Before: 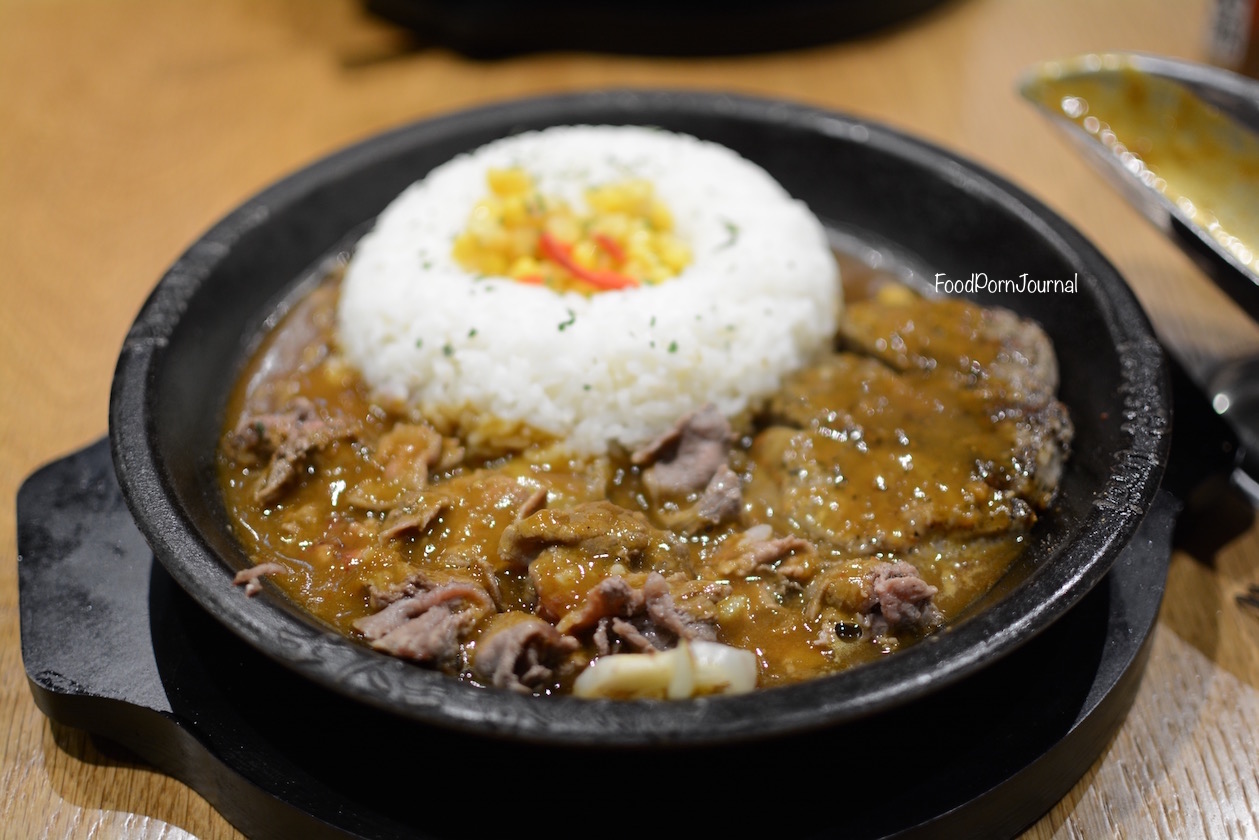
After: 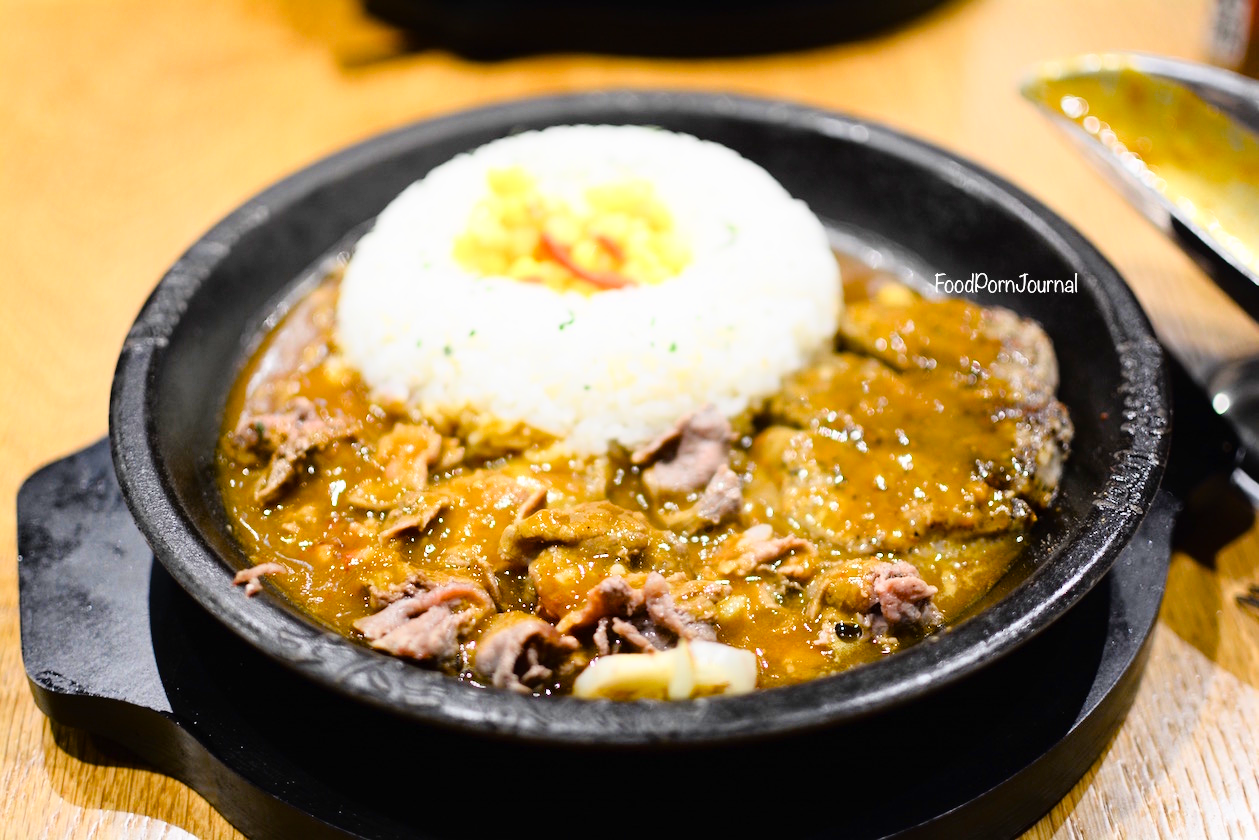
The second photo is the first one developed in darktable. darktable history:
exposure: exposure -0.064 EV, compensate highlight preservation false
color balance rgb: linear chroma grading › global chroma 8.896%, perceptual saturation grading › global saturation 24.888%, perceptual saturation grading › highlights -50.453%, perceptual saturation grading › shadows 30.886%, contrast -10.446%
base curve: curves: ch0 [(0, 0) (0.012, 0.01) (0.073, 0.168) (0.31, 0.711) (0.645, 0.957) (1, 1)], preserve colors average RGB
